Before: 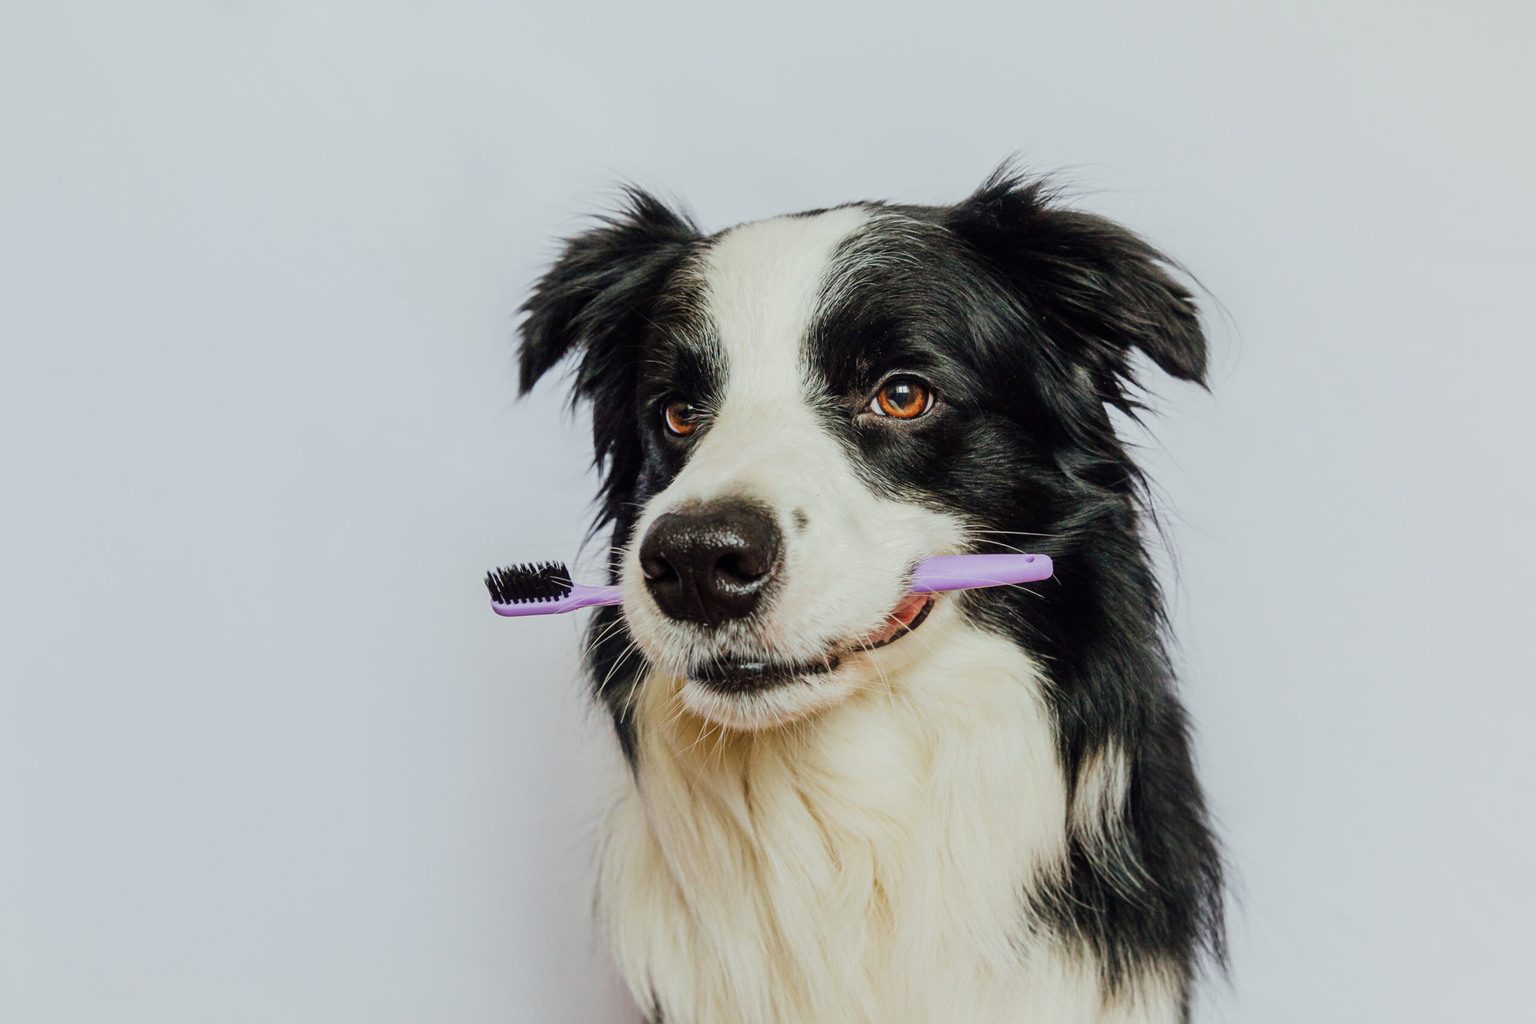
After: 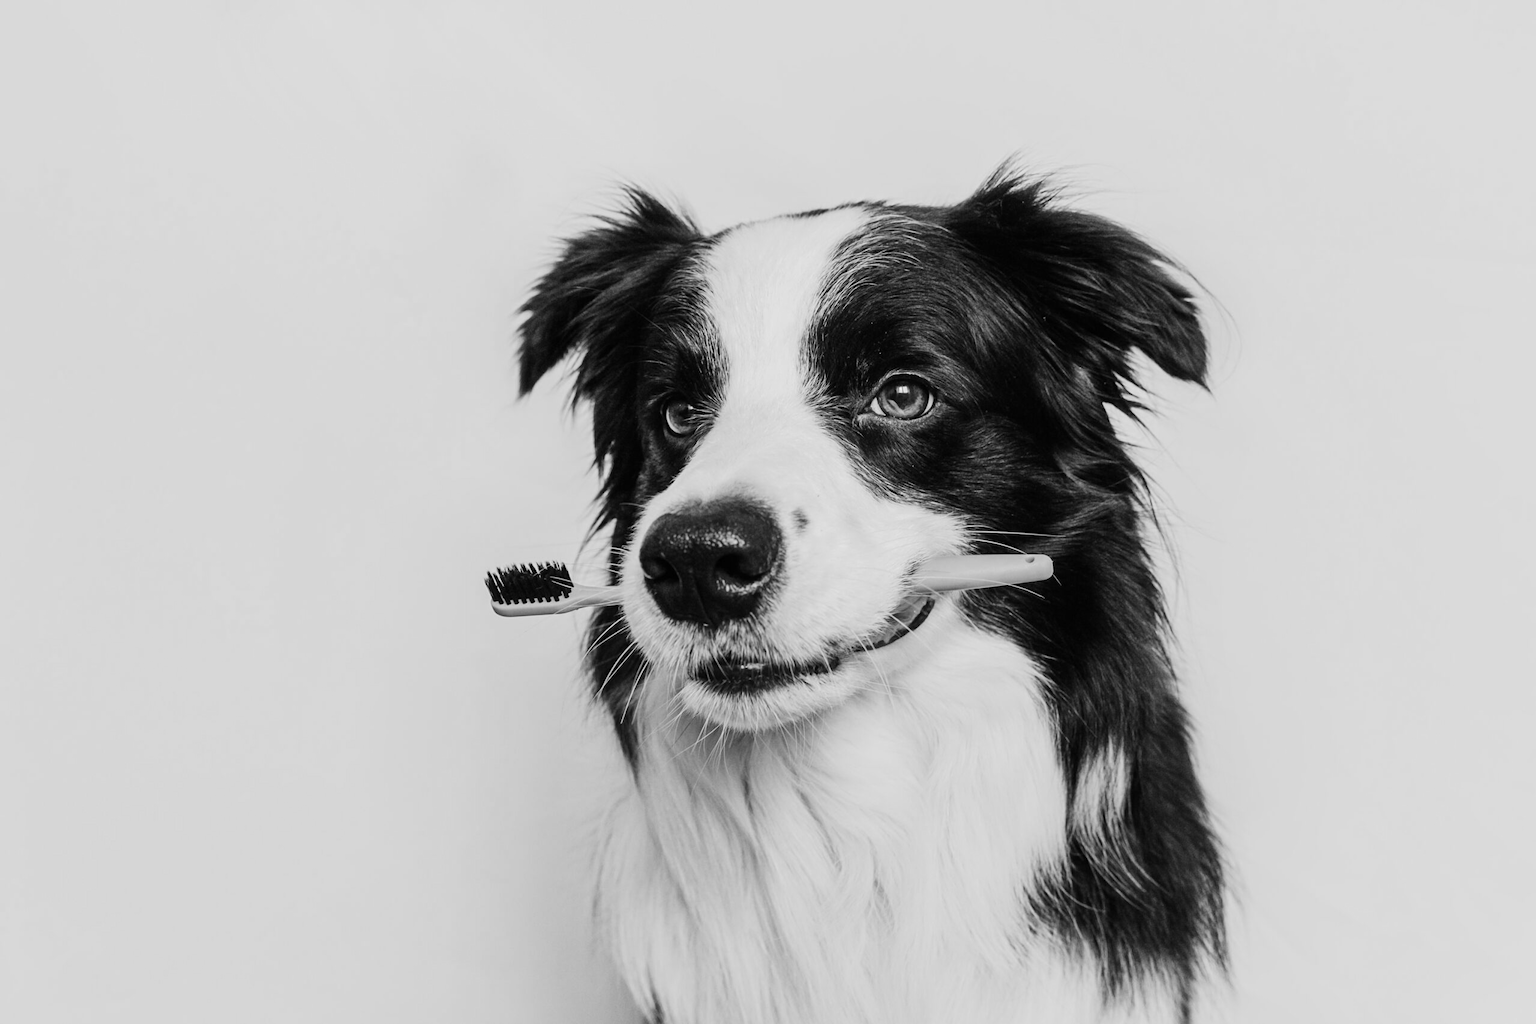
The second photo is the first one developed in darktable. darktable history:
color zones: curves: ch1 [(0, -0.014) (0.143, -0.013) (0.286, -0.013) (0.429, -0.016) (0.571, -0.019) (0.714, -0.015) (0.857, 0.002) (1, -0.014)]
contrast brightness saturation: contrast 0.148, brightness 0.043
